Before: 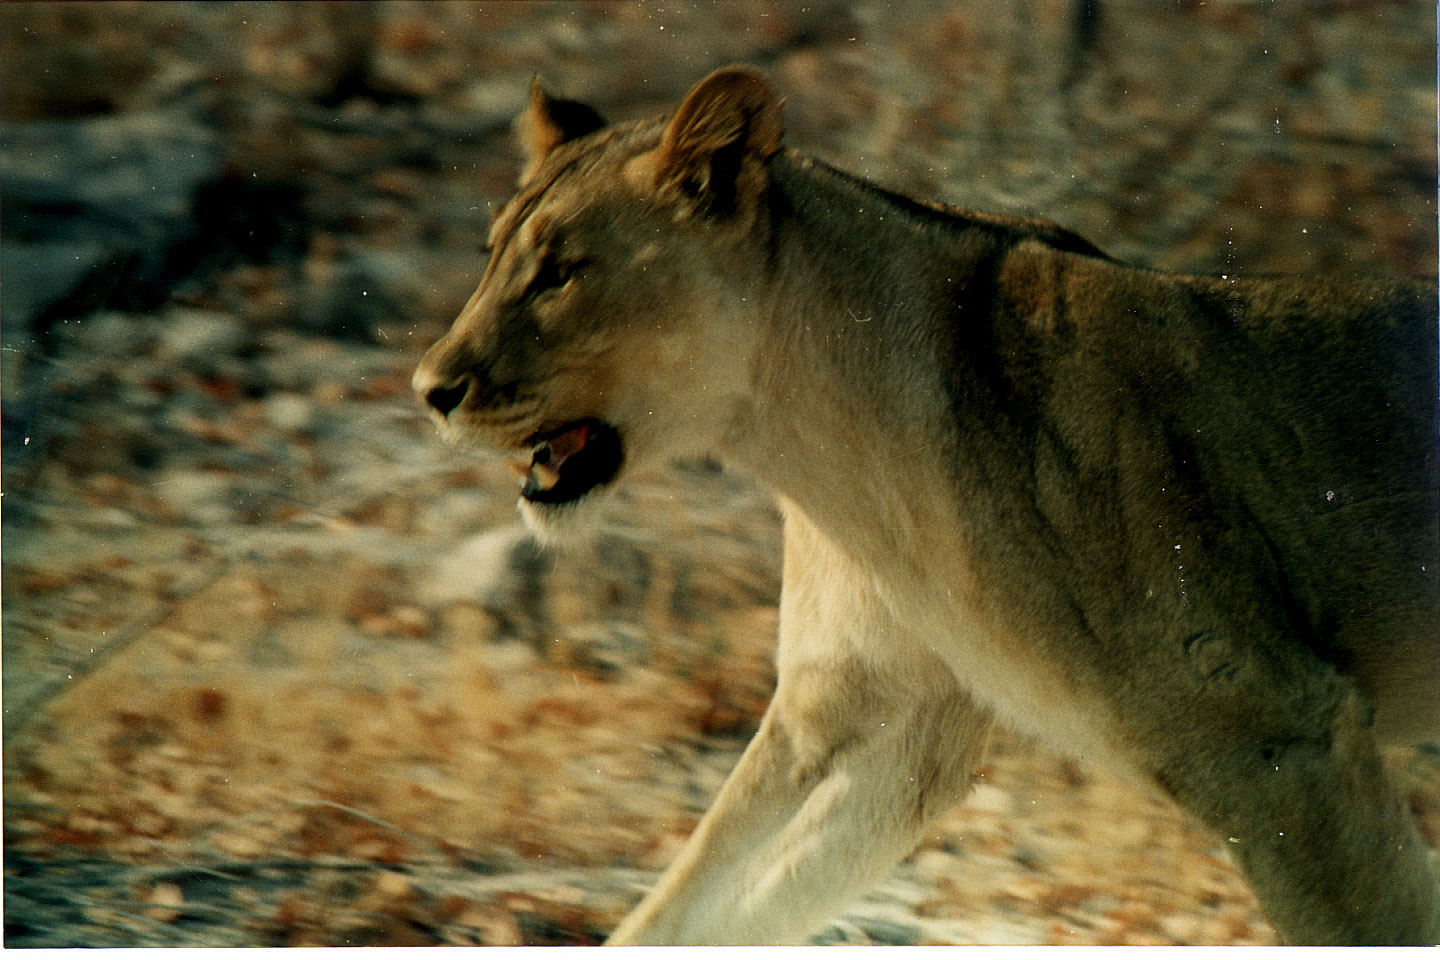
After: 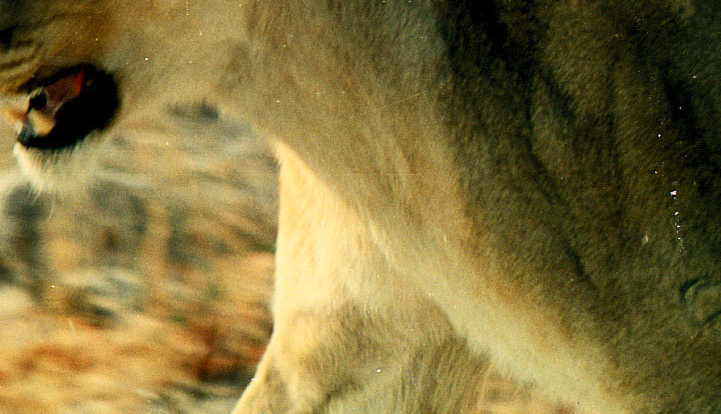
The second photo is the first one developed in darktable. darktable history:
contrast brightness saturation: contrast 0.196, brightness 0.164, saturation 0.224
crop: left 35.035%, top 36.903%, right 14.865%, bottom 19.971%
exposure: exposure 0.201 EV, compensate exposure bias true, compensate highlight preservation false
